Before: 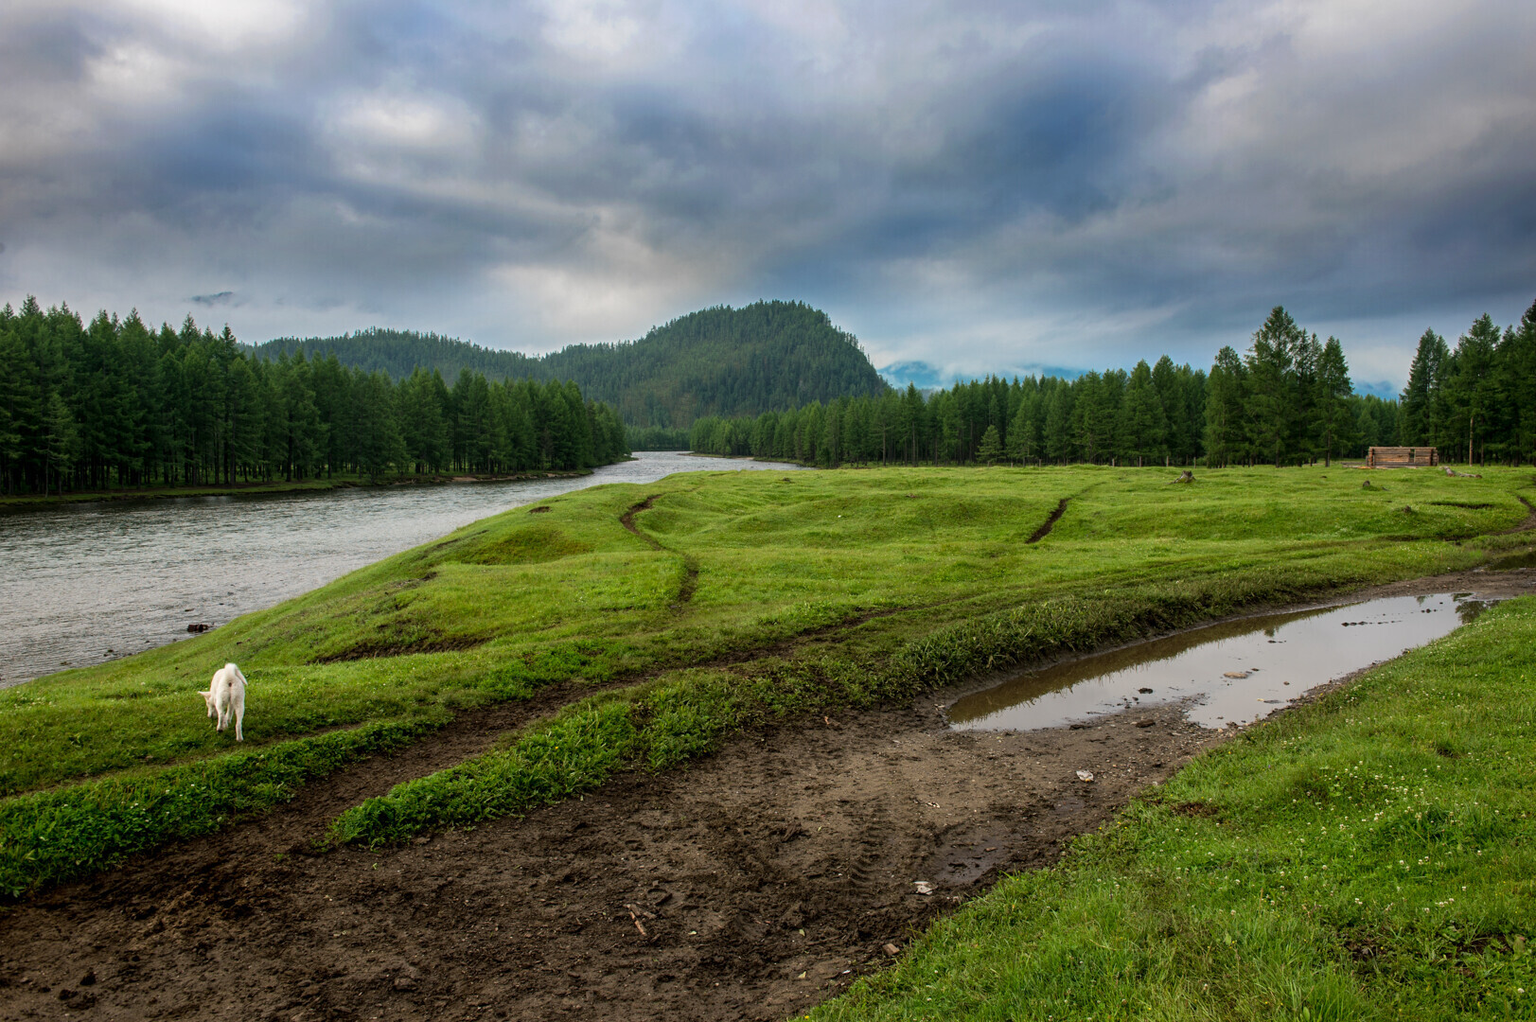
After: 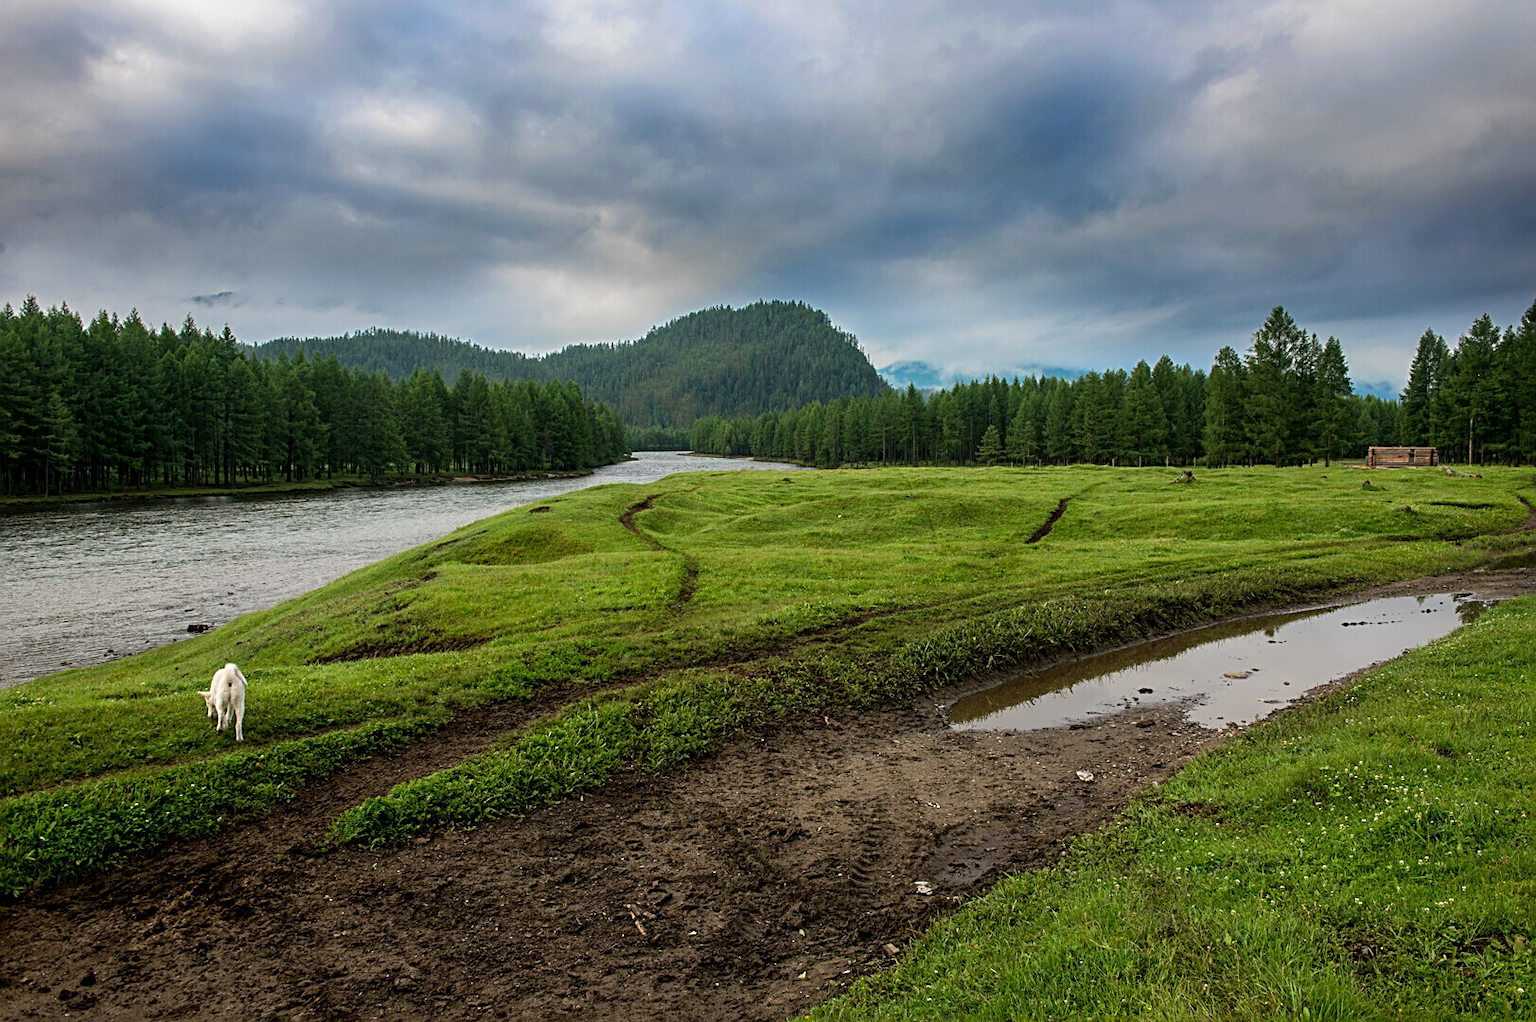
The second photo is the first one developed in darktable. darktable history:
sharpen: radius 2.785
